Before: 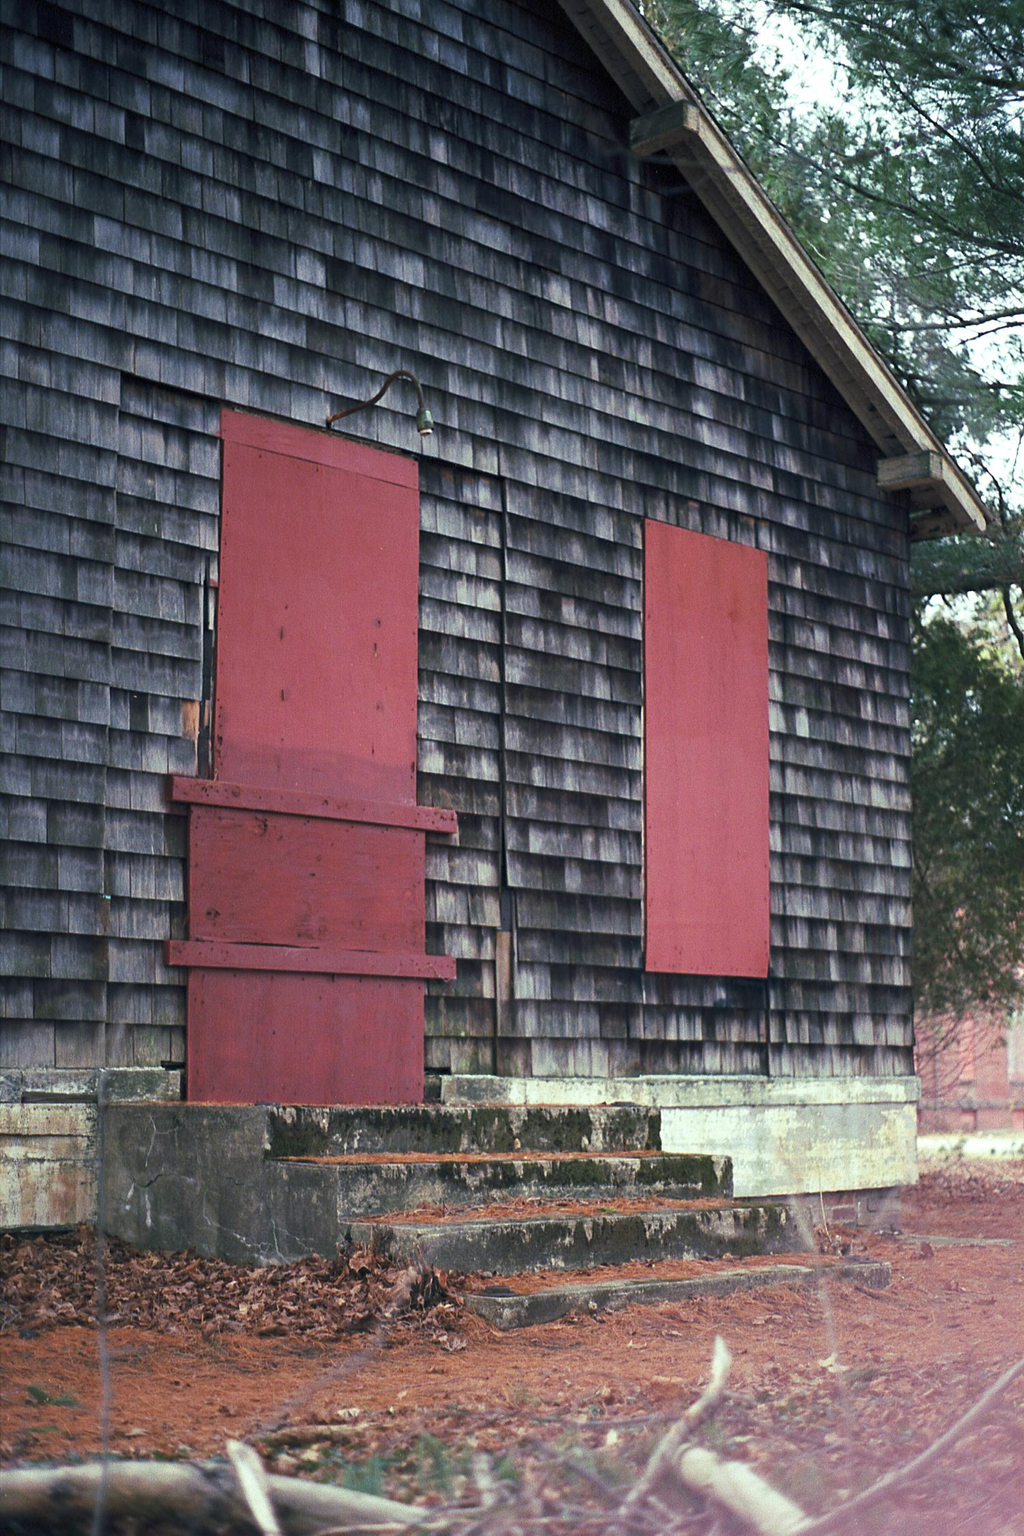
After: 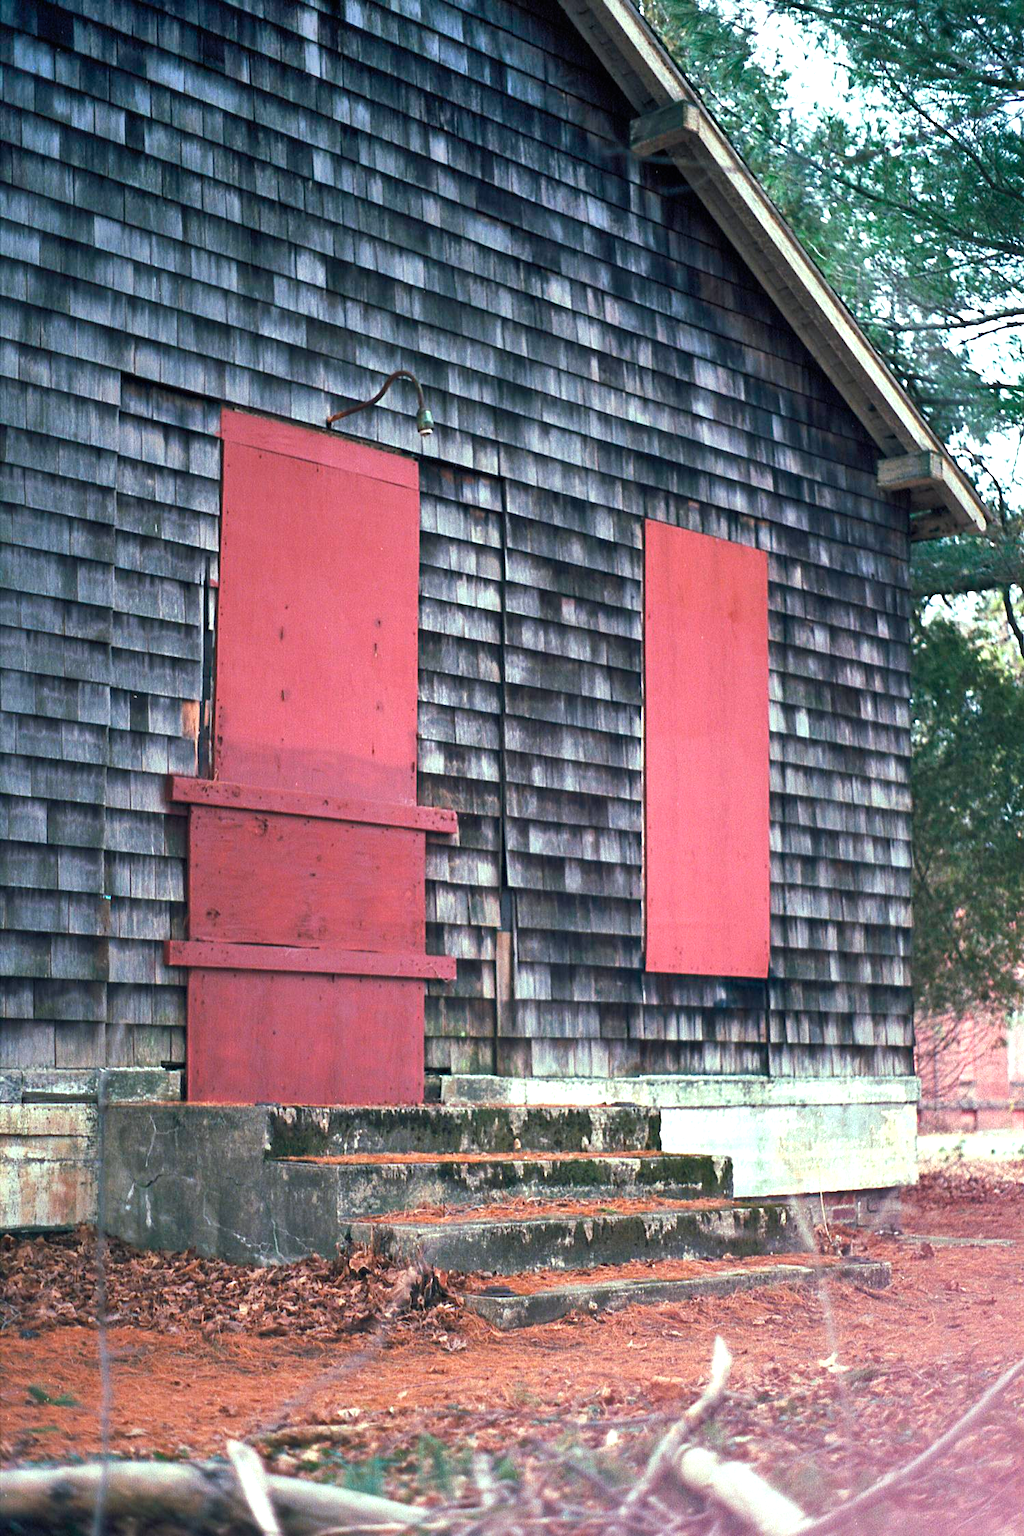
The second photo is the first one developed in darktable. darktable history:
shadows and highlights: shadows 52.42, soften with gaussian
white balance: red 0.982, blue 1.018
exposure: black level correction 0, exposure 0.7 EV, compensate exposure bias true, compensate highlight preservation false
